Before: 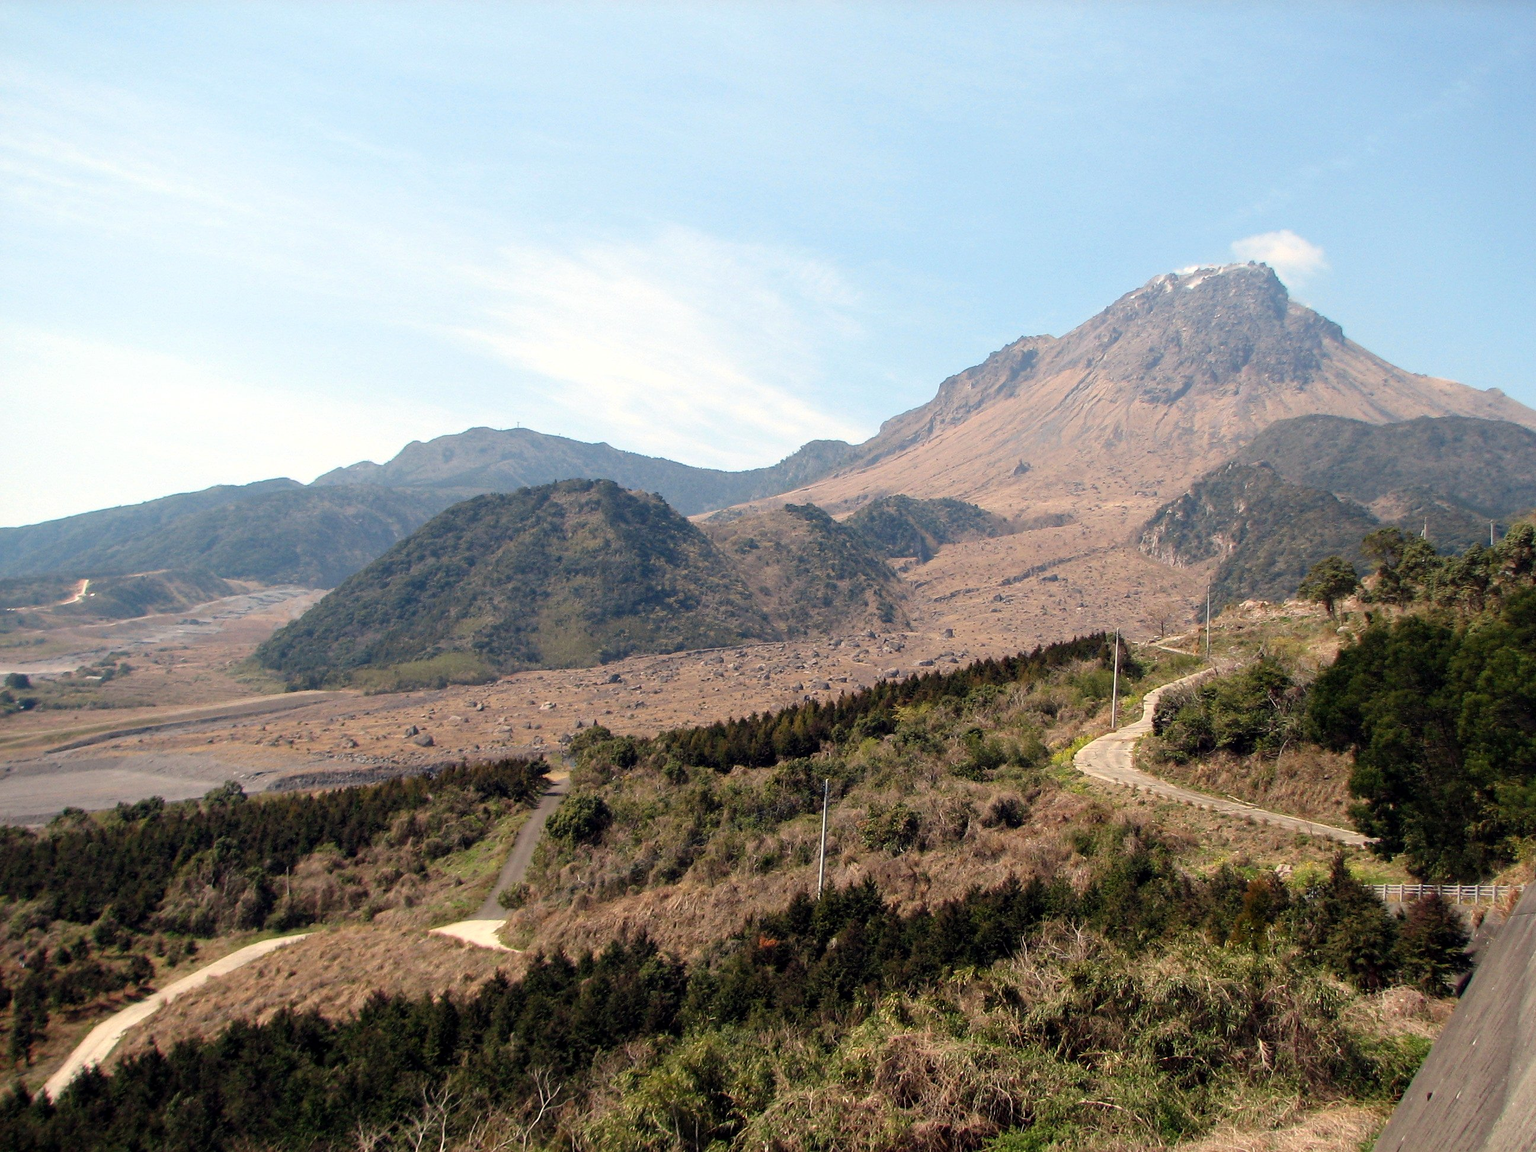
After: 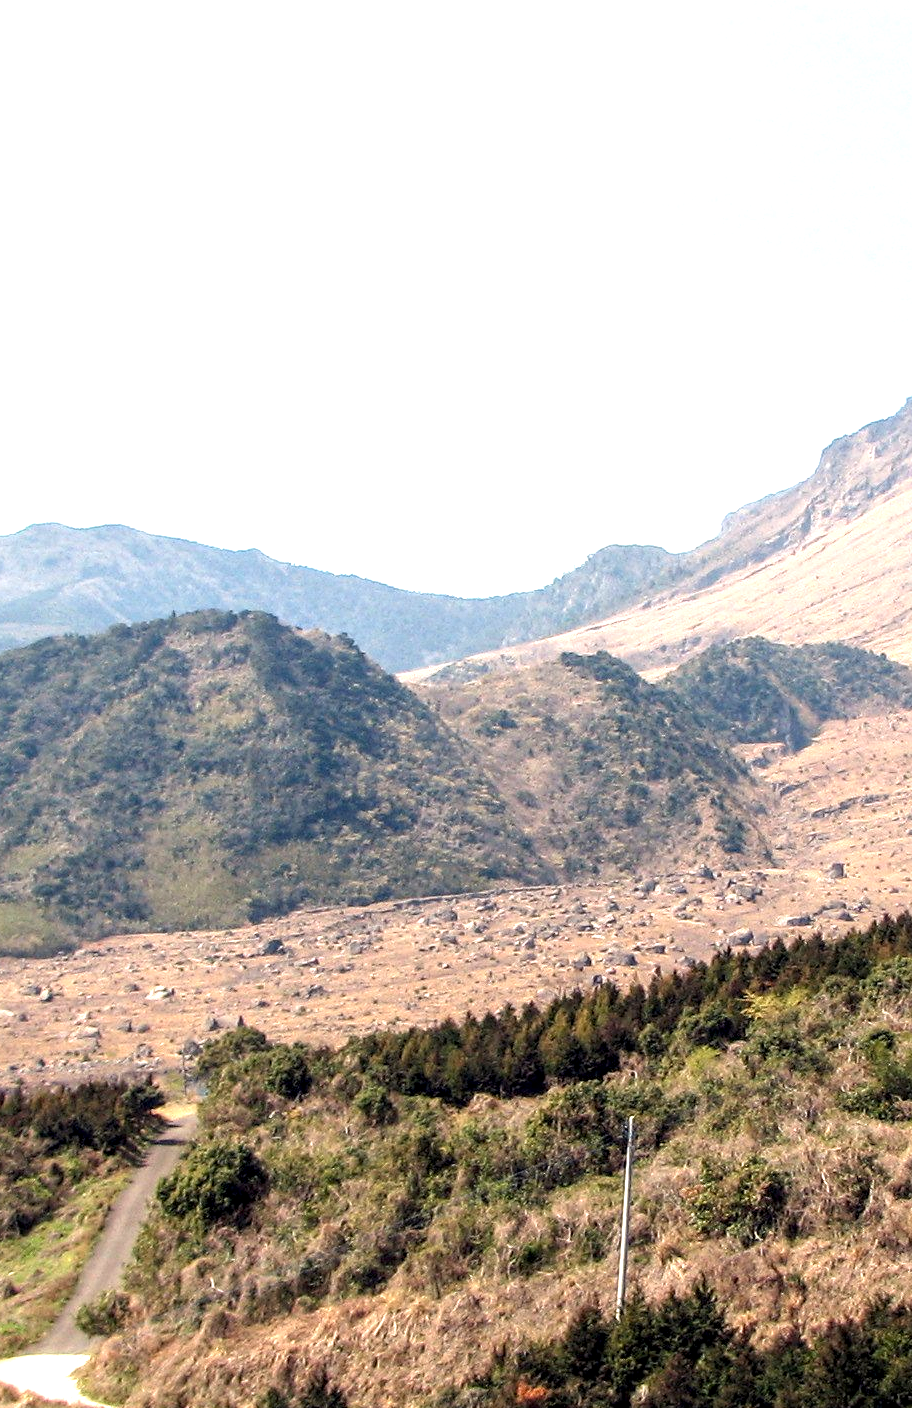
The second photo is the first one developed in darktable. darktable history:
exposure: exposure 1 EV, compensate highlight preservation false
crop and rotate: left 29.476%, top 10.214%, right 35.32%, bottom 17.333%
local contrast: detail 130%
